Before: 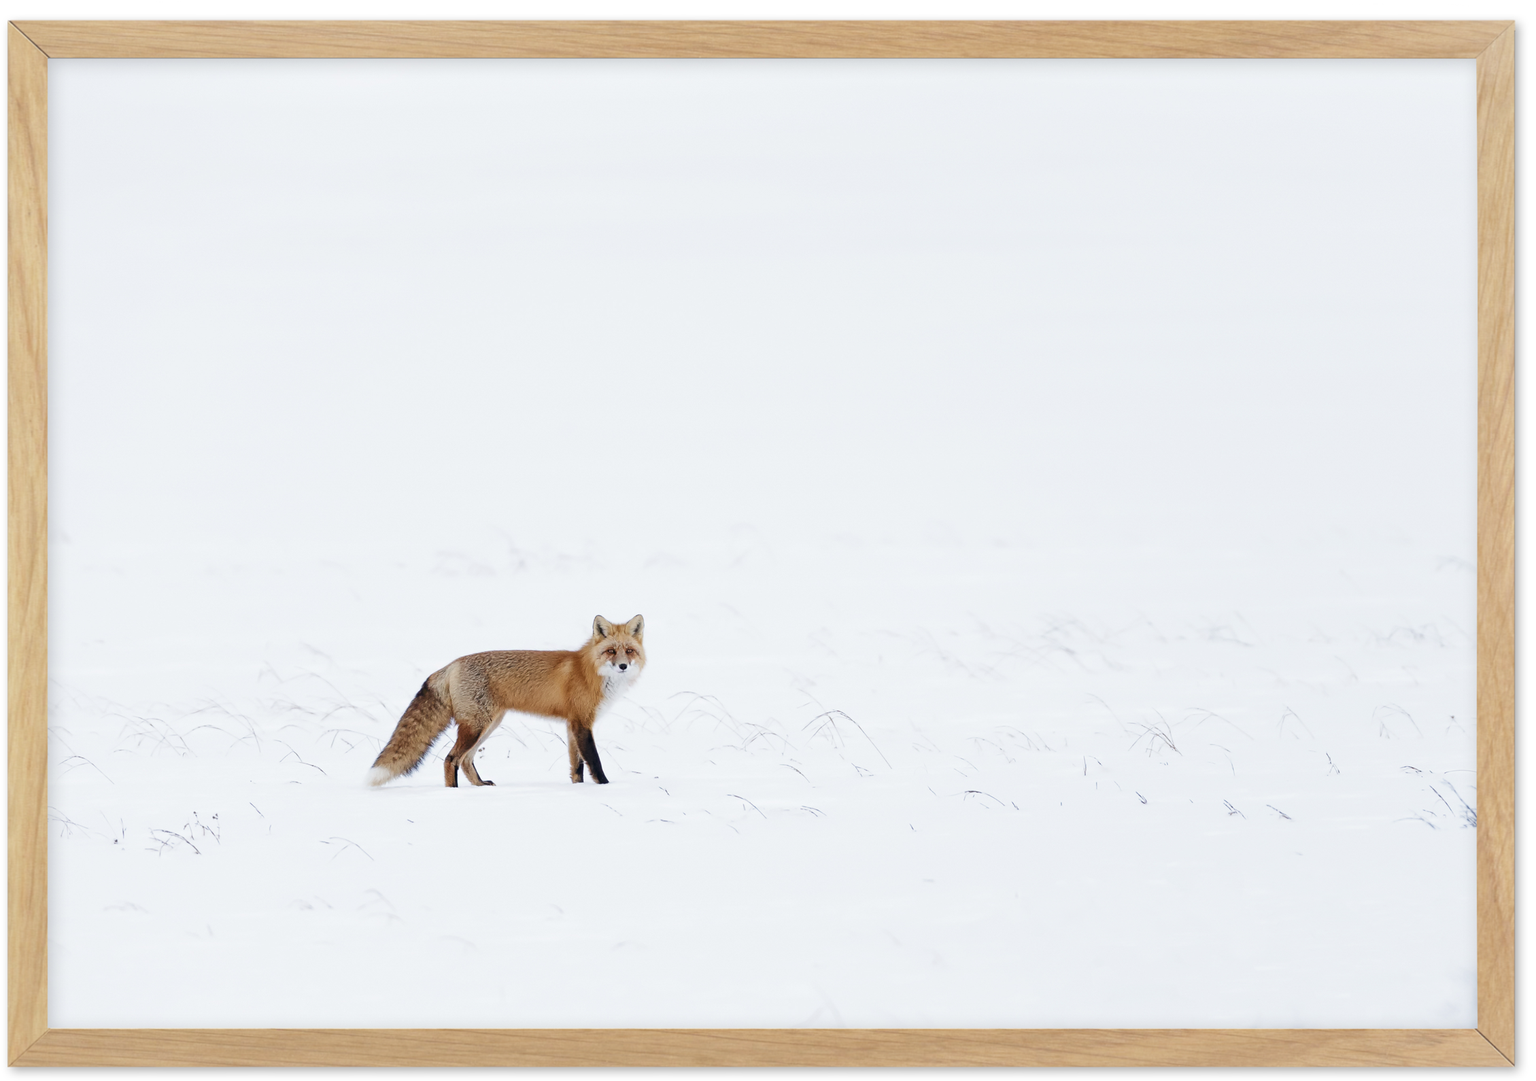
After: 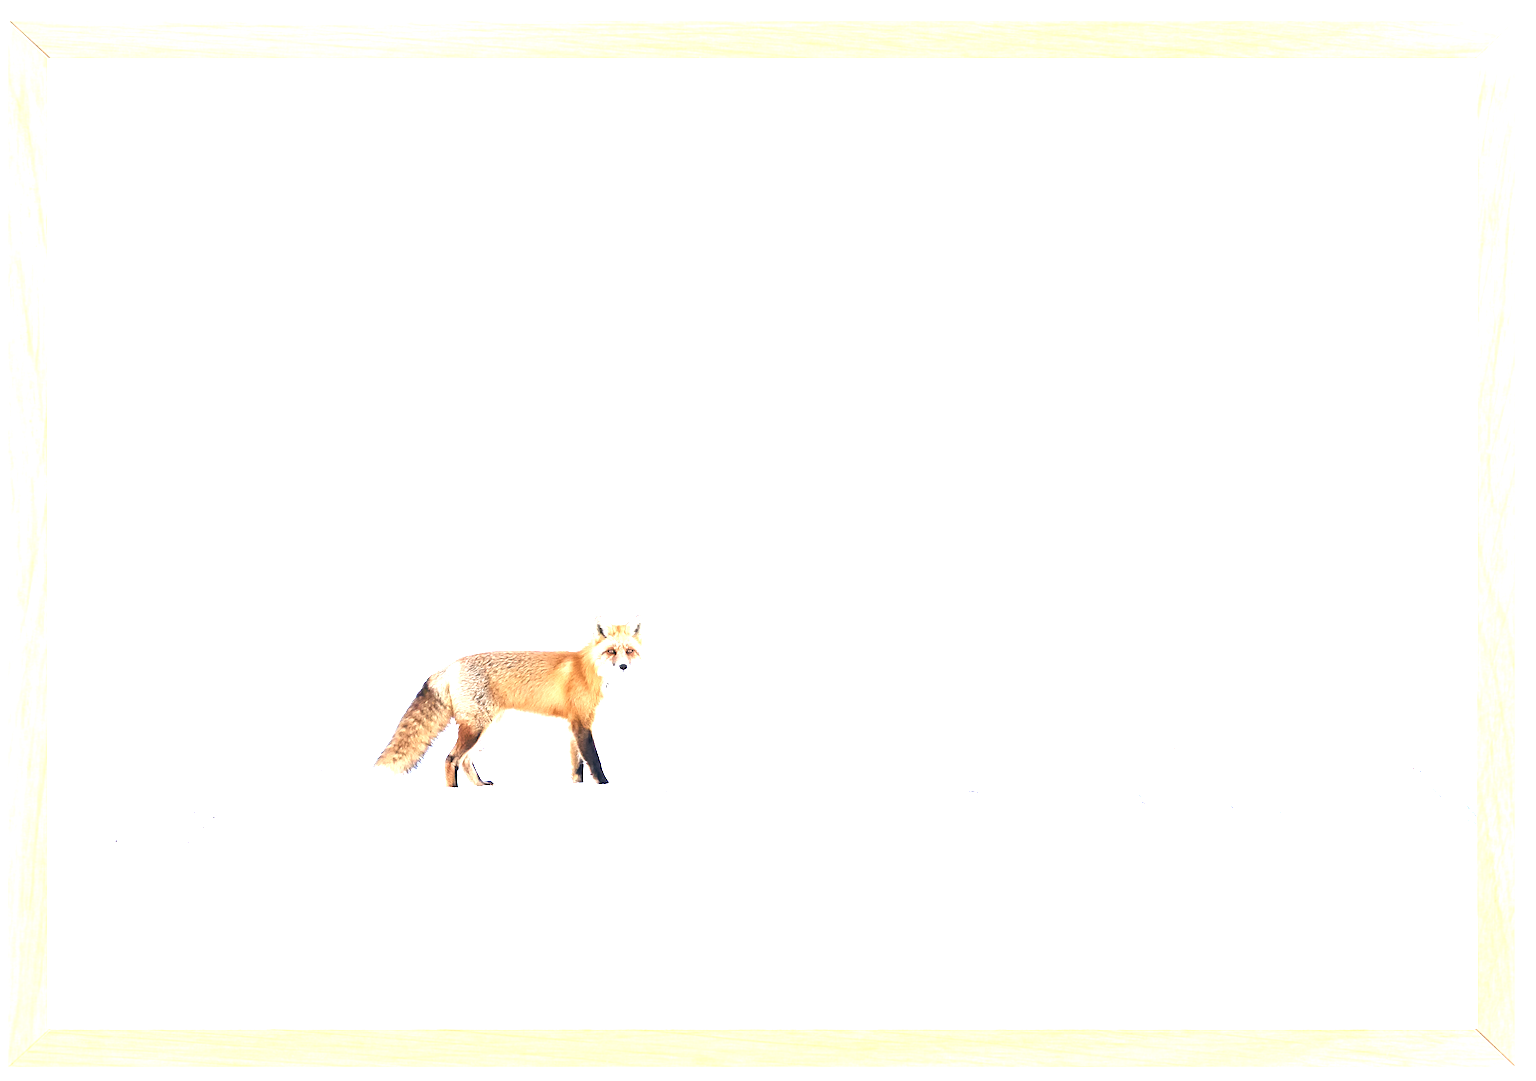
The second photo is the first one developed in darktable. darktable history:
exposure: black level correction 0, exposure 1.883 EV, compensate highlight preservation false
